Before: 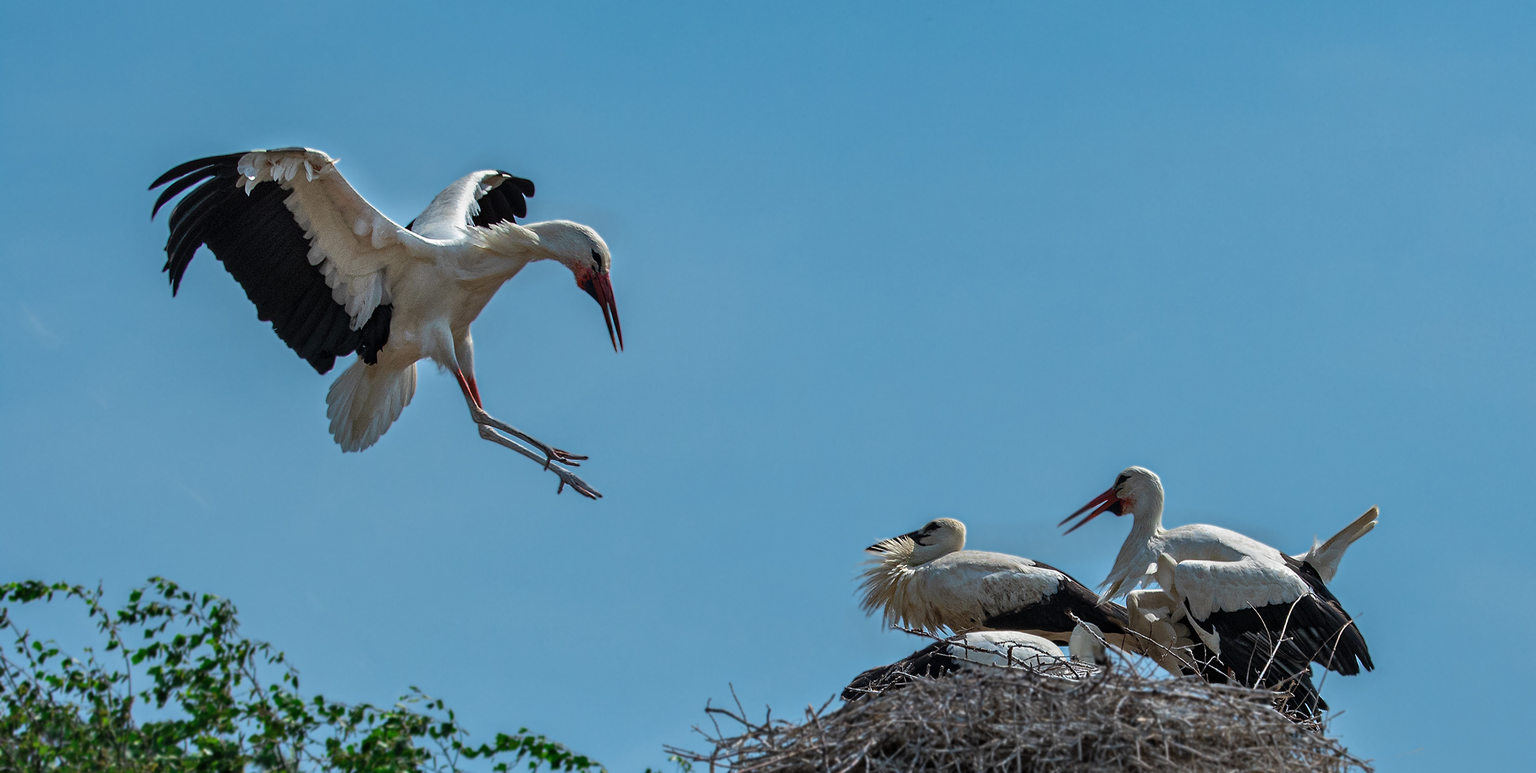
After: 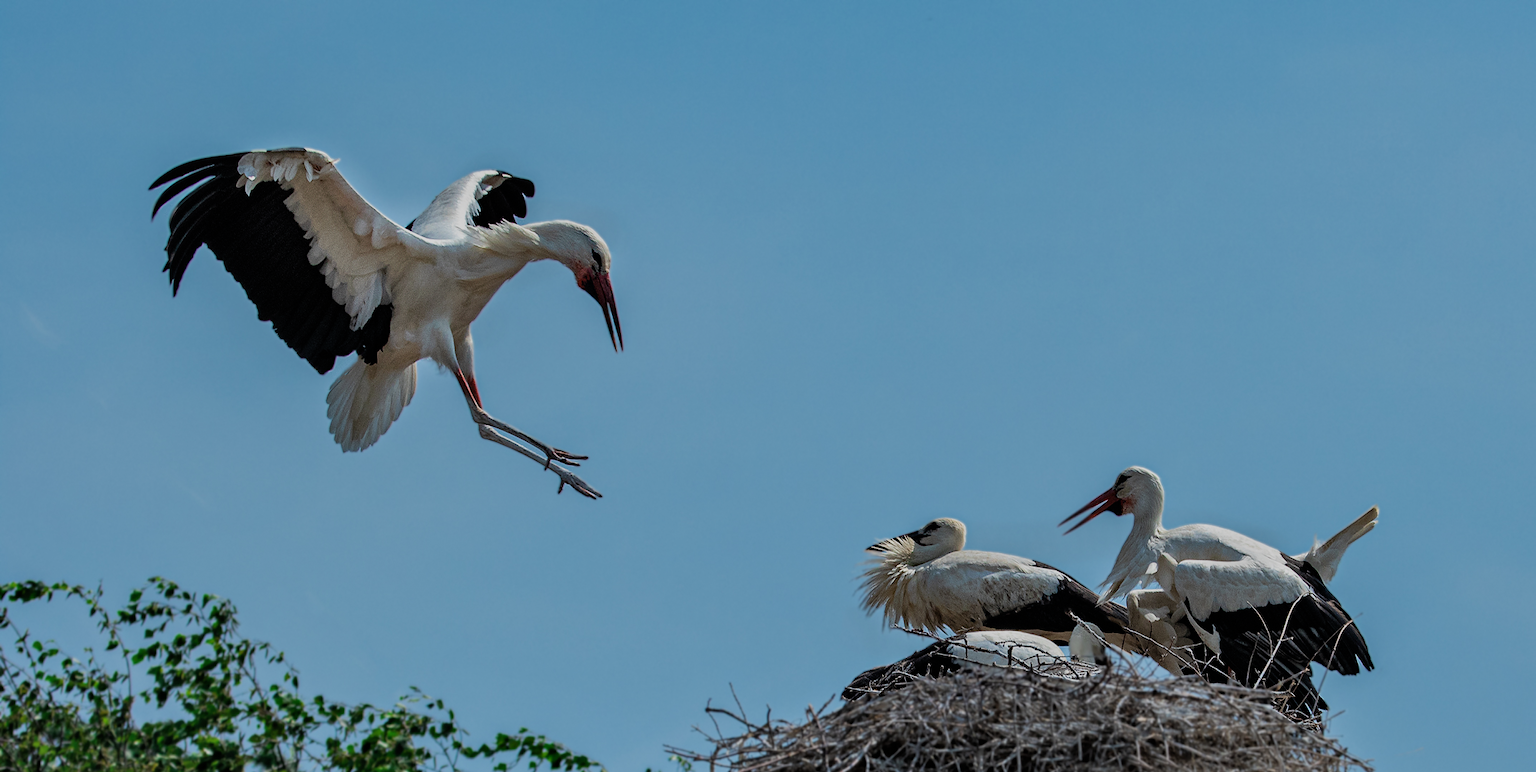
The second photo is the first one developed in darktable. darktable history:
grain: coarseness 0.81 ISO, strength 1.34%, mid-tones bias 0%
filmic rgb: black relative exposure -7.65 EV, white relative exposure 4.56 EV, hardness 3.61
